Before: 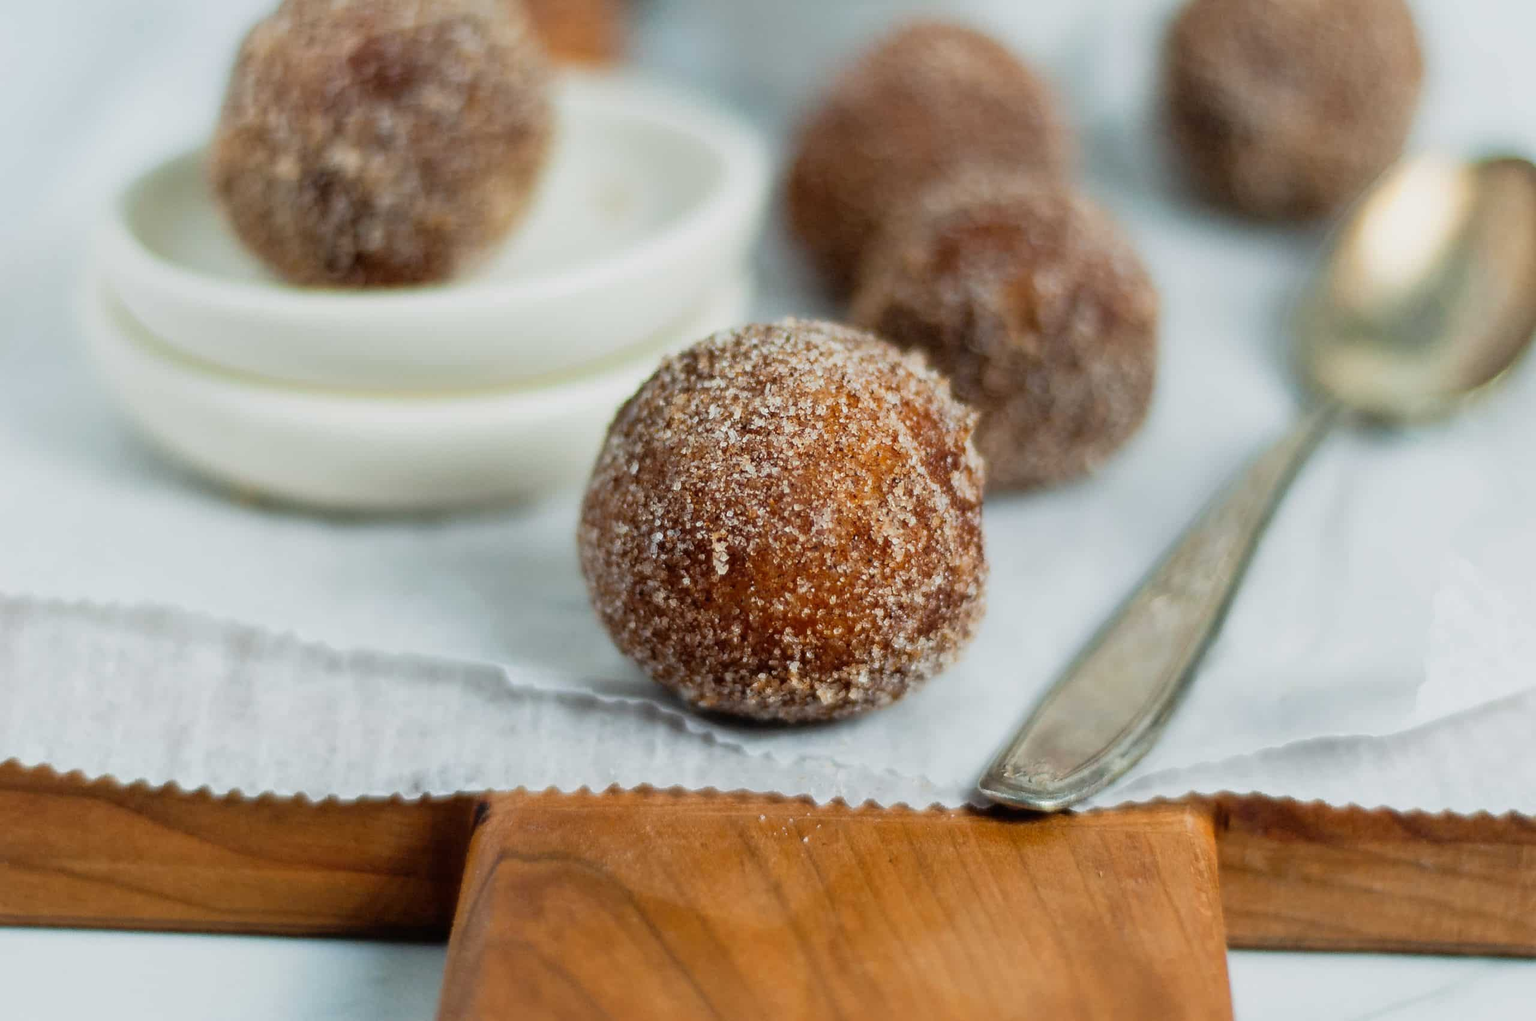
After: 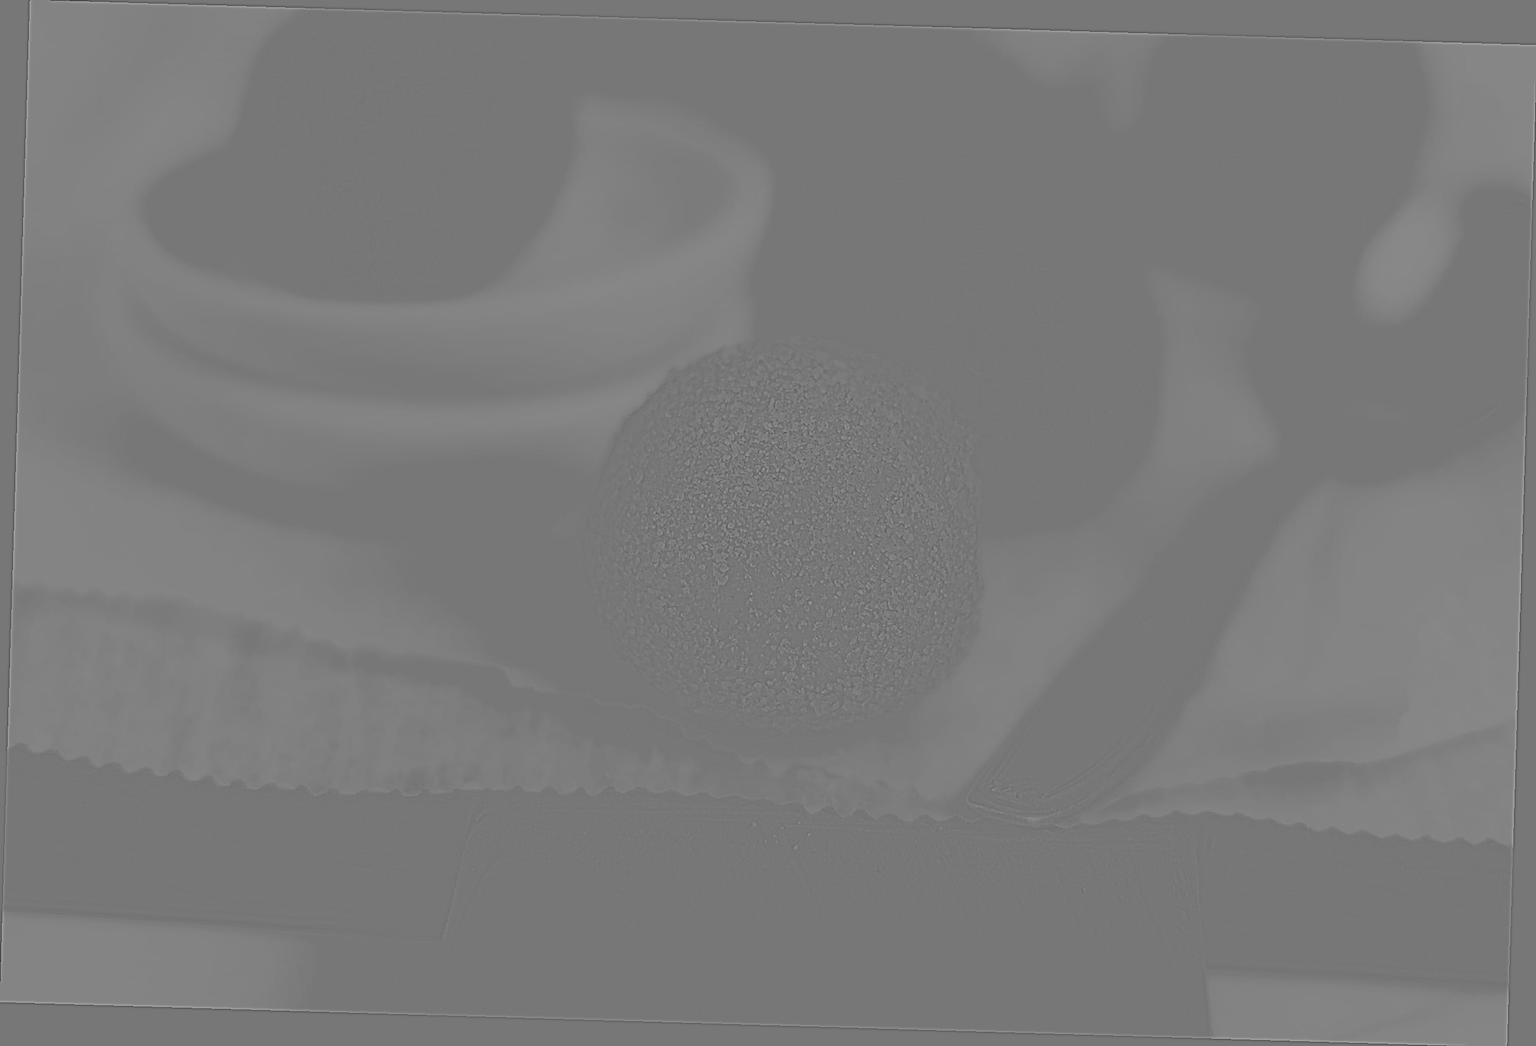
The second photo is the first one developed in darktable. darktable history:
exposure: black level correction 0, exposure 1.125 EV, compensate exposure bias true, compensate highlight preservation false
highpass: sharpness 5.84%, contrast boost 8.44%
contrast equalizer: y [[0.439, 0.44, 0.442, 0.457, 0.493, 0.498], [0.5 ×6], [0.5 ×6], [0 ×6], [0 ×6]], mix 0.59
rotate and perspective: rotation 1.72°, automatic cropping off
